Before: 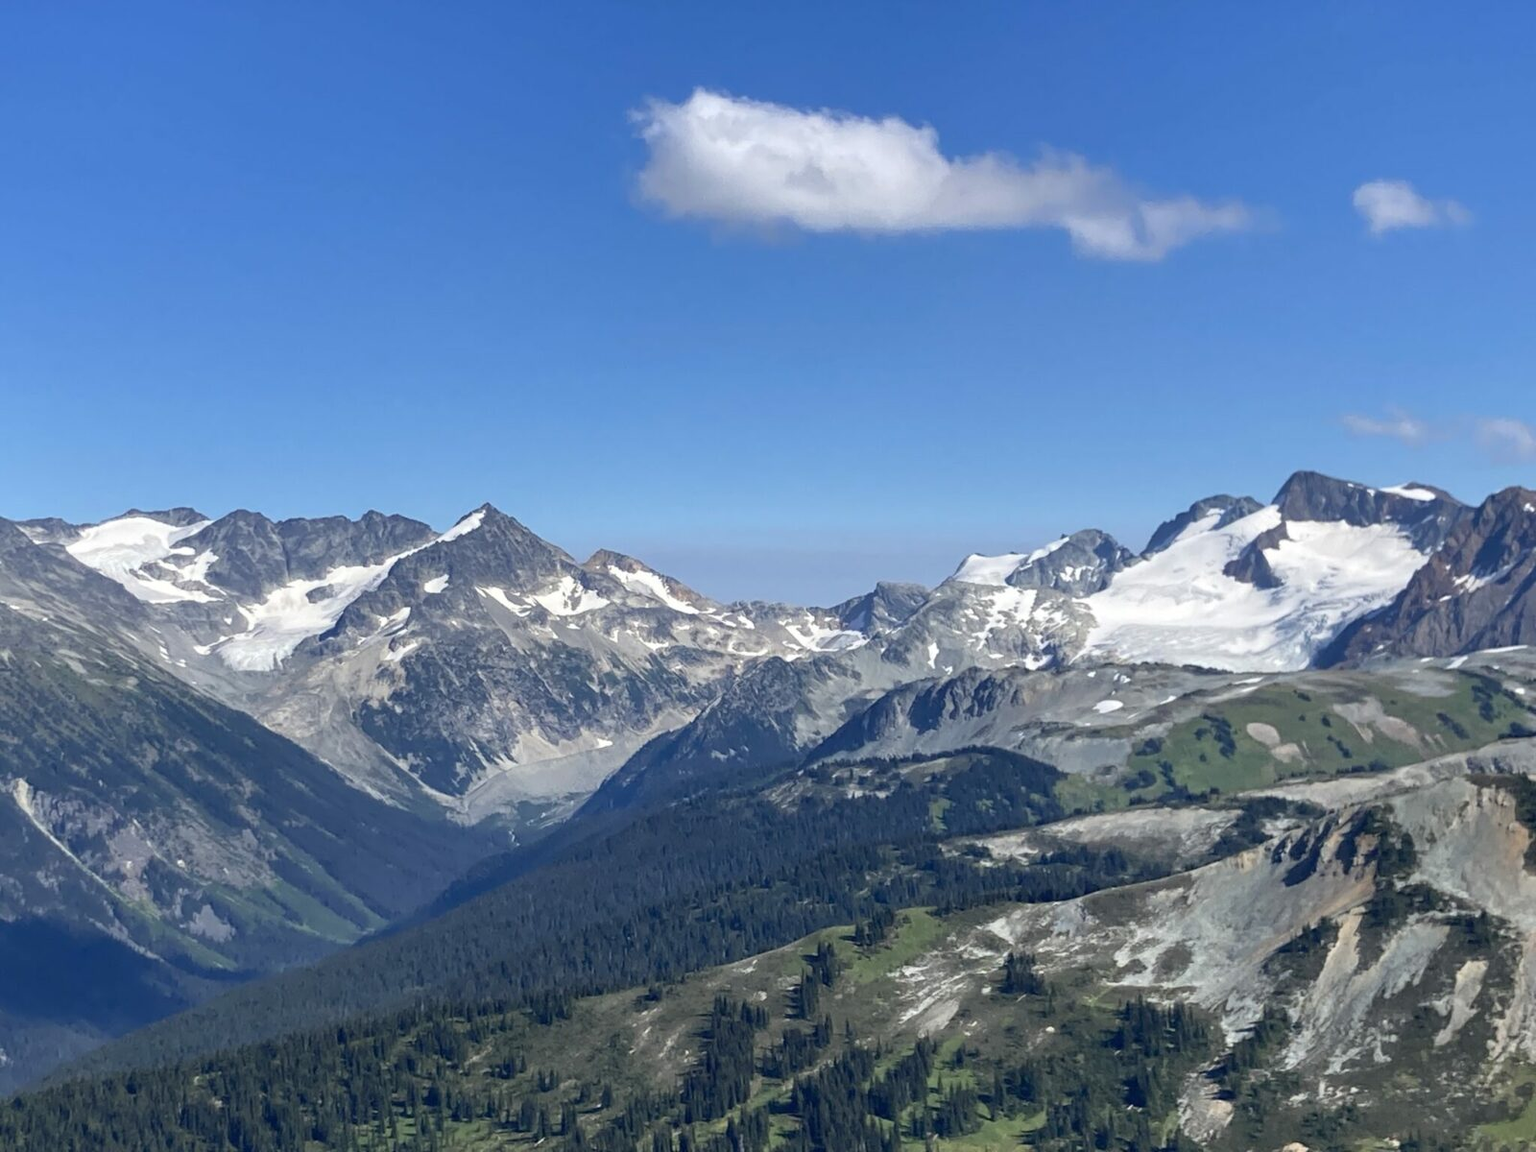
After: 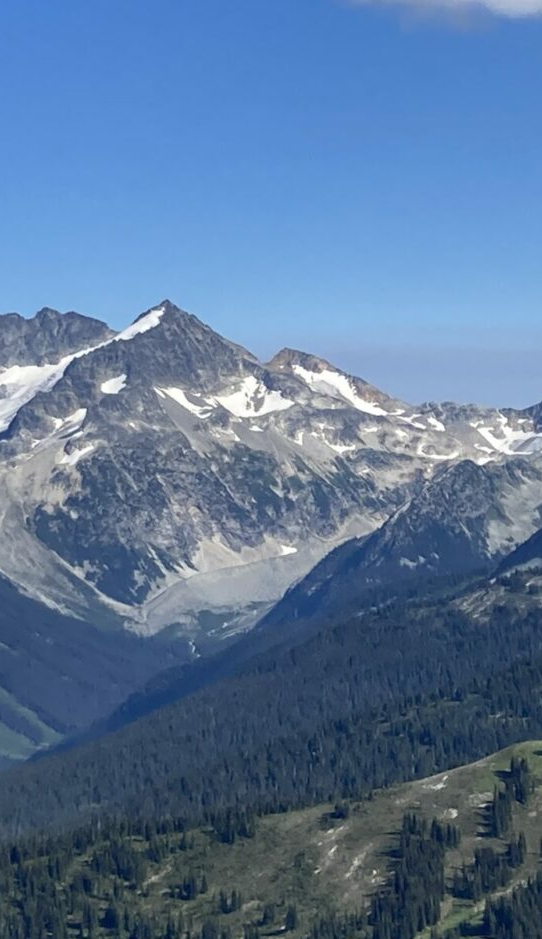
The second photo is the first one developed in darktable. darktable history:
crop and rotate: left 21.344%, top 18.735%, right 44.779%, bottom 2.969%
